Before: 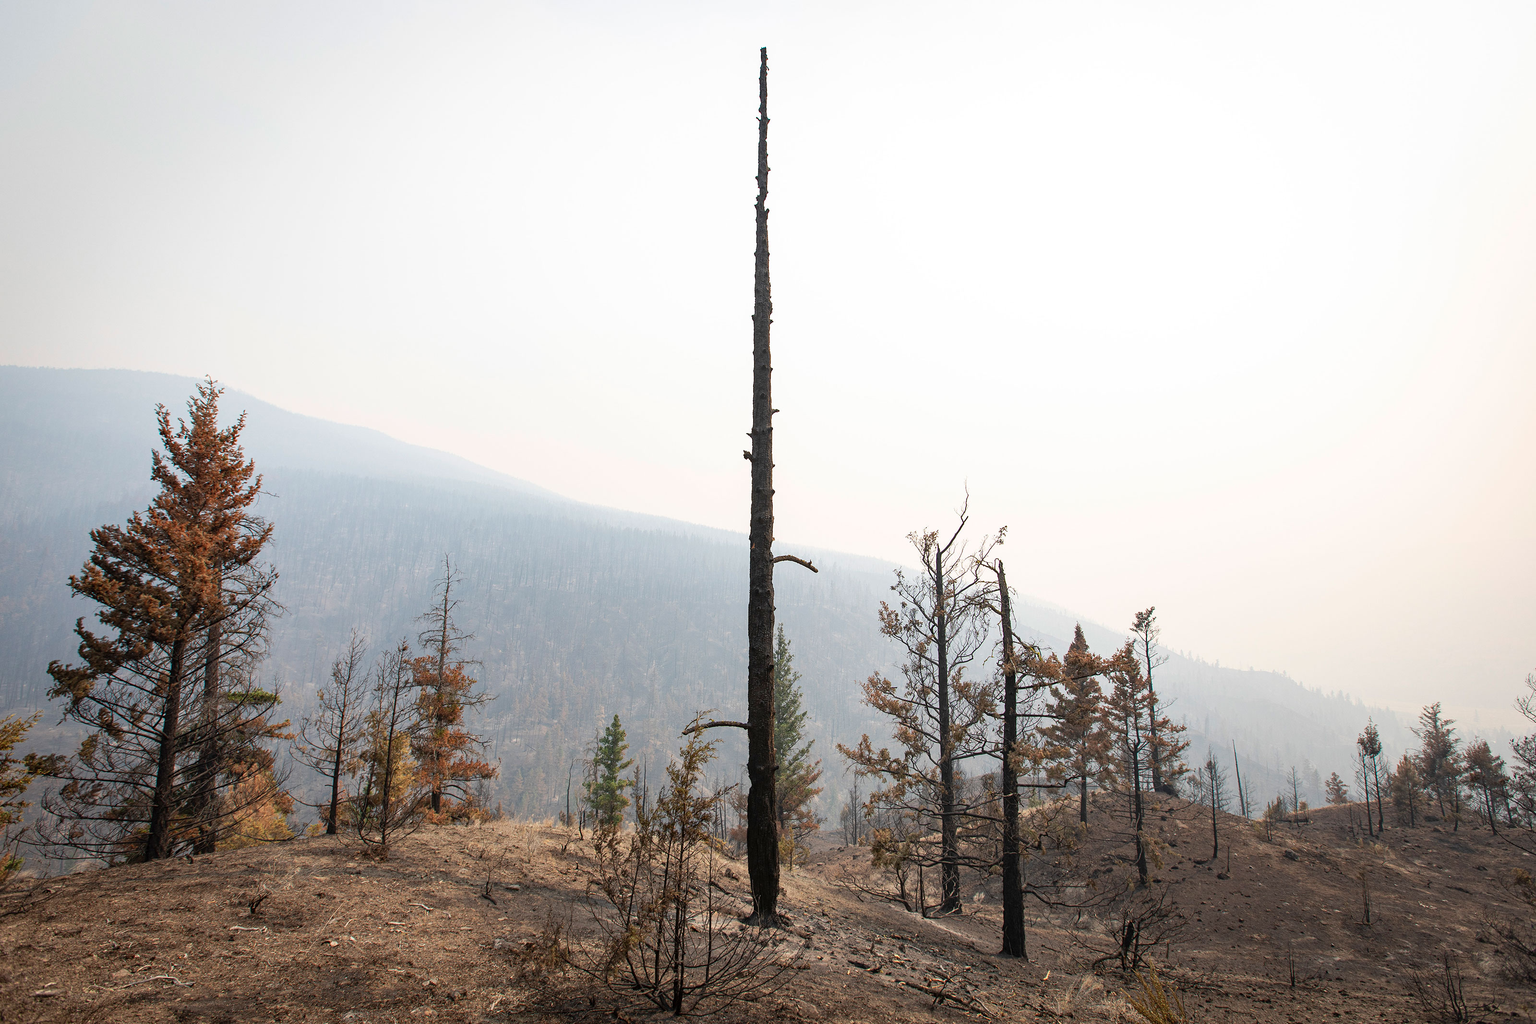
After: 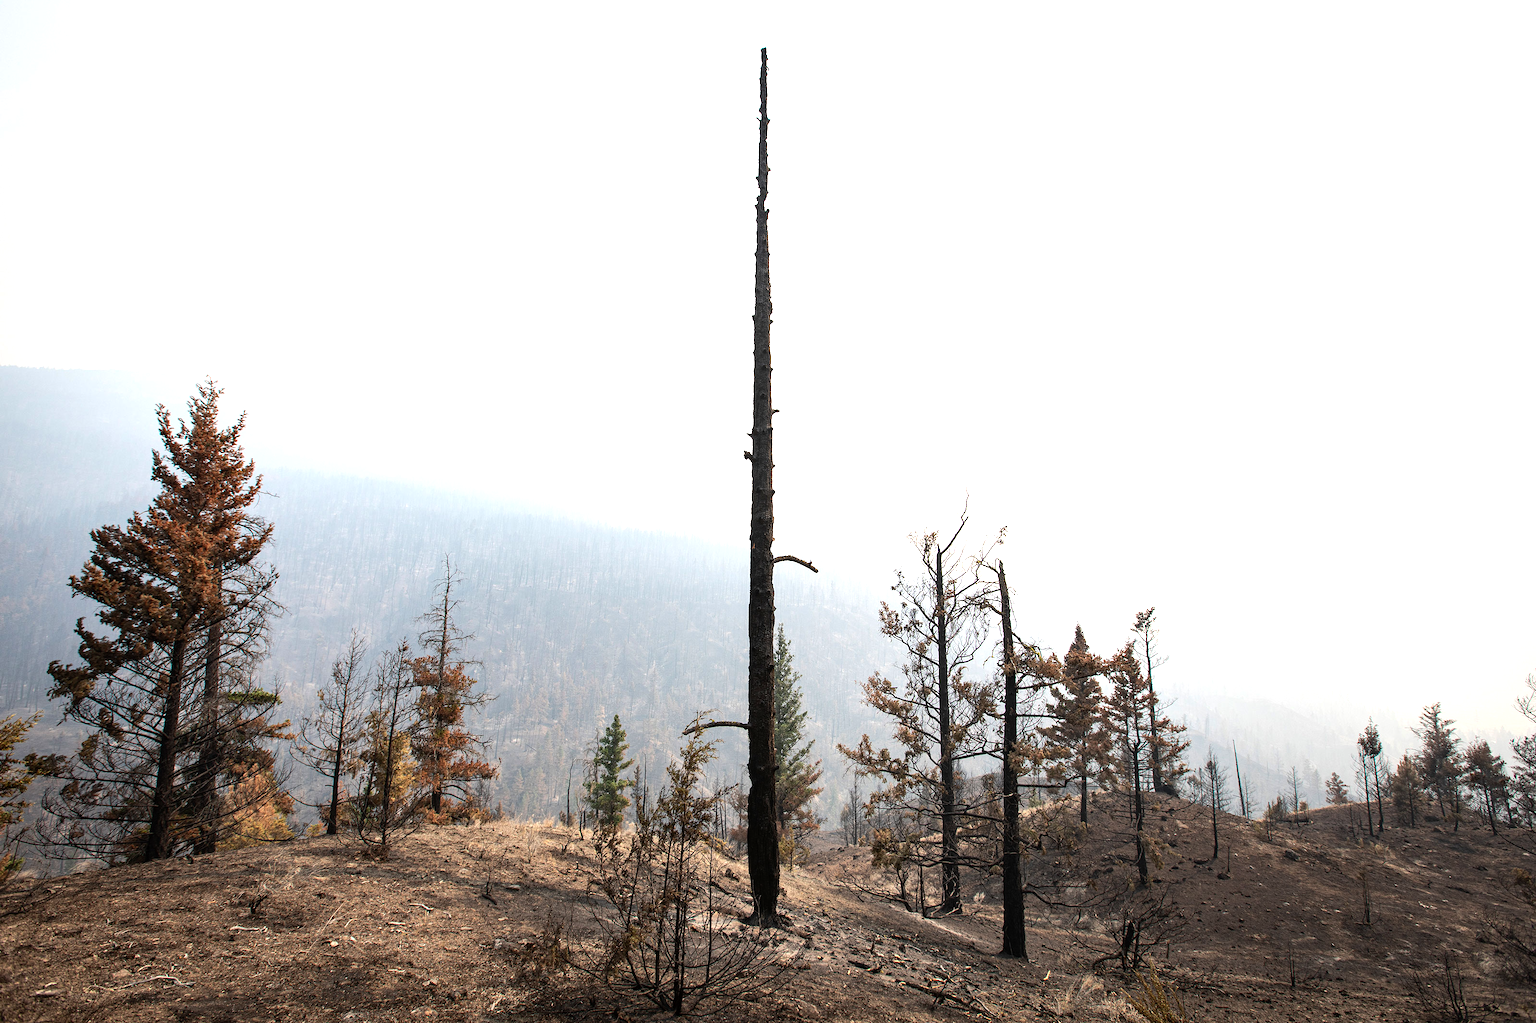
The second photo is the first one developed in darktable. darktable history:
tone equalizer: -8 EV -0.78 EV, -7 EV -0.667 EV, -6 EV -0.624 EV, -5 EV -0.399 EV, -3 EV 0.367 EV, -2 EV 0.6 EV, -1 EV 0.674 EV, +0 EV 0.733 EV, edges refinement/feathering 500, mask exposure compensation -1.57 EV, preserve details no
